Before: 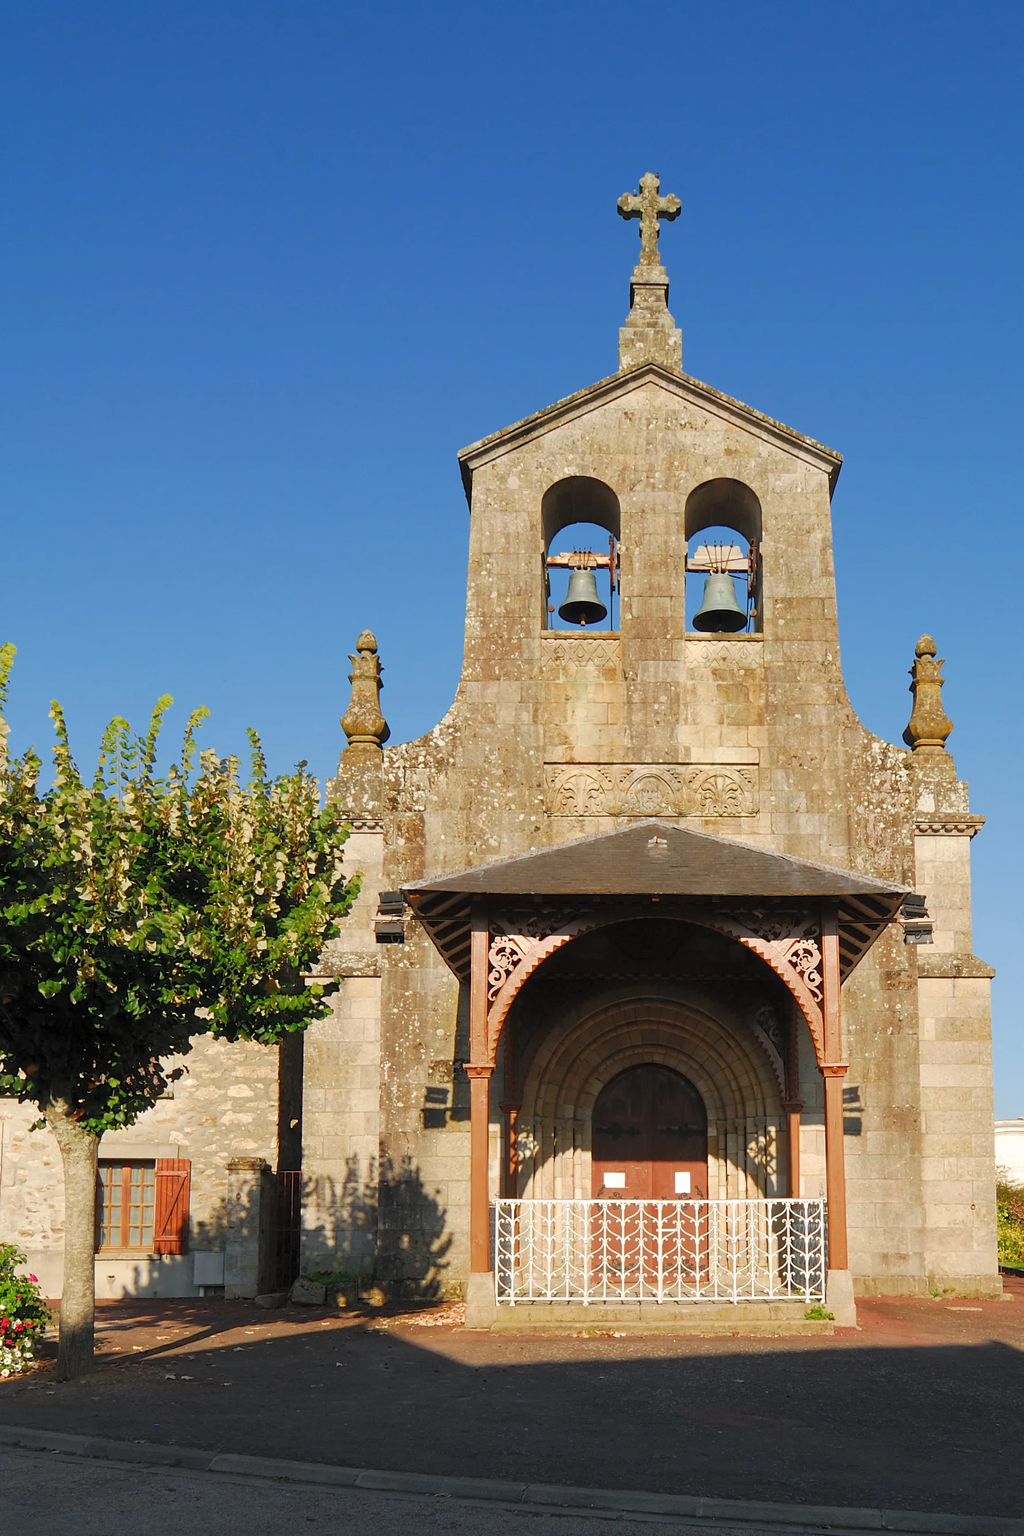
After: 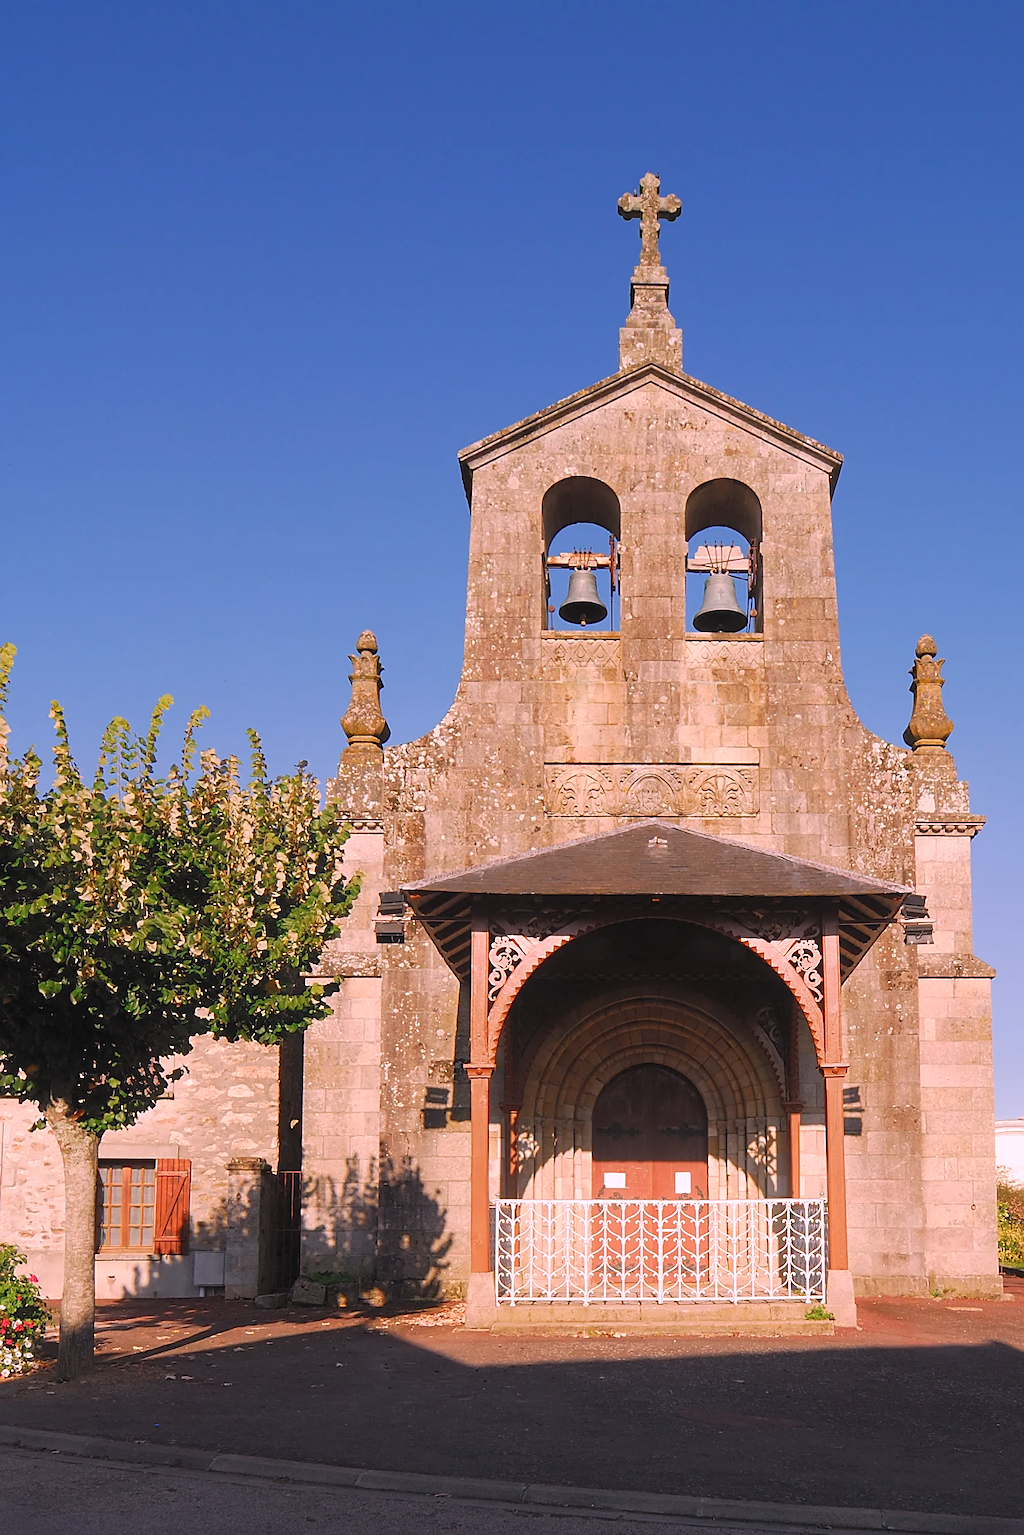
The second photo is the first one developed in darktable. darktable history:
bloom: size 13.65%, threshold 98.39%, strength 4.82%
white balance: red 1.188, blue 1.11
contrast brightness saturation: contrast -0.08, brightness -0.04, saturation -0.11
sharpen: on, module defaults
